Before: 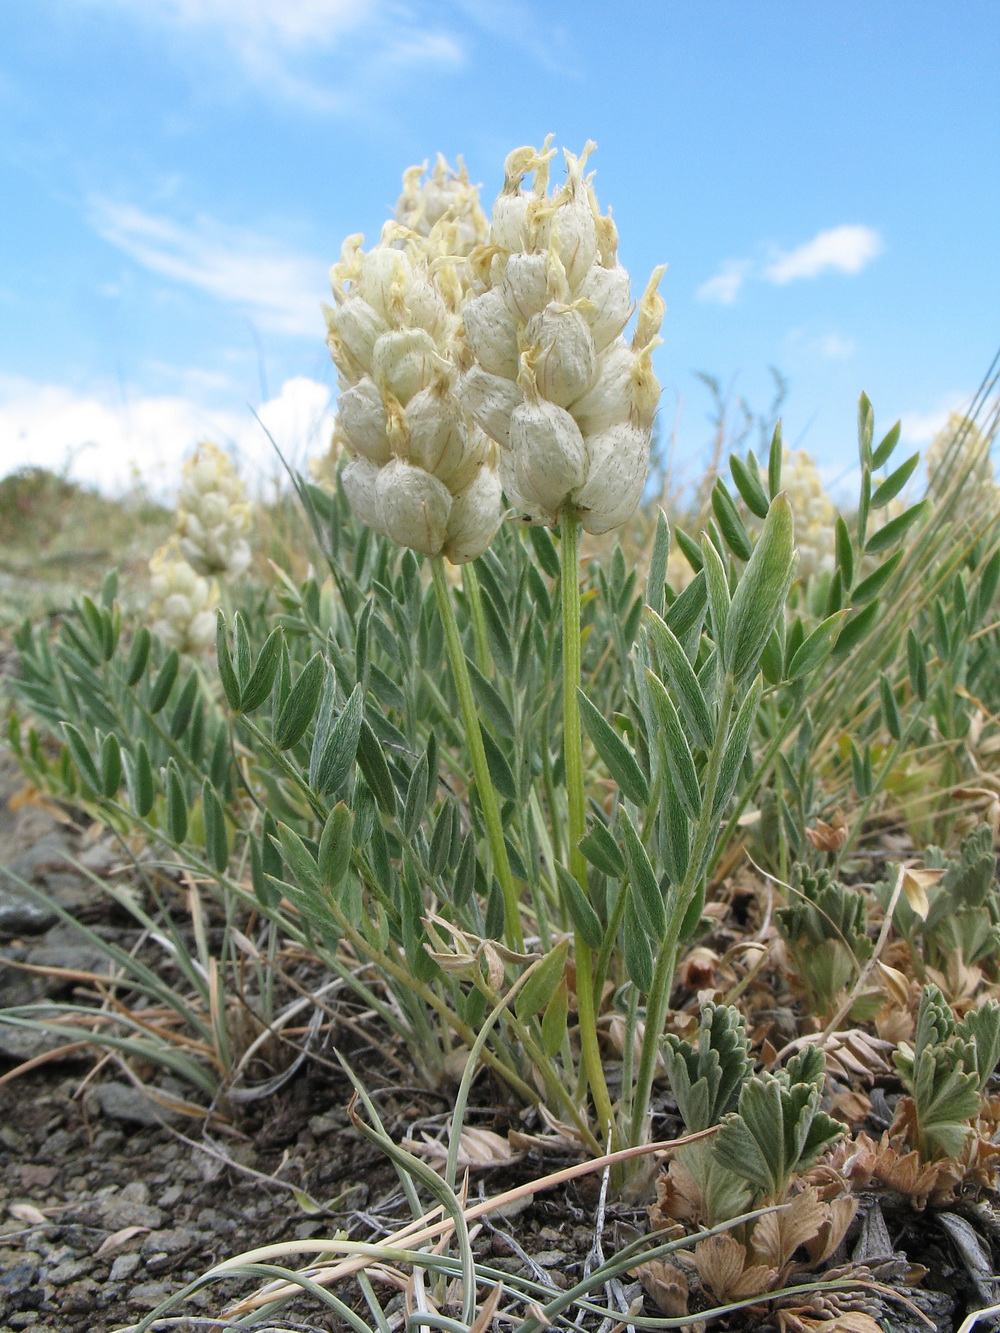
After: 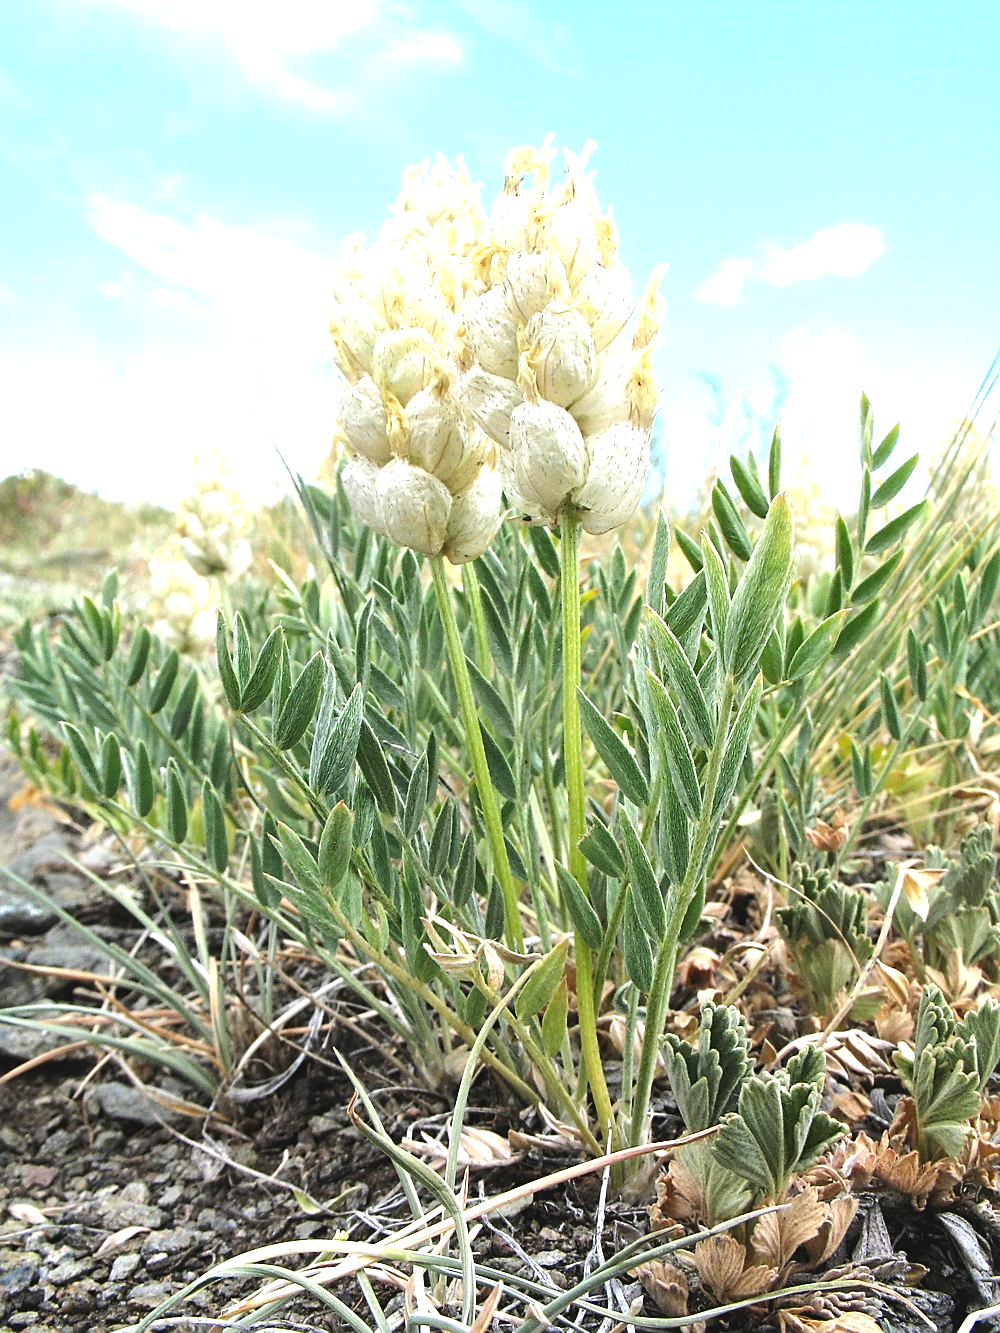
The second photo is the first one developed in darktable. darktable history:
sharpen: on, module defaults
exposure: exposure 0.694 EV, compensate exposure bias true, compensate highlight preservation false
tone equalizer: -8 EV -0.754 EV, -7 EV -0.728 EV, -6 EV -0.621 EV, -5 EV -0.398 EV, -3 EV 0.395 EV, -2 EV 0.6 EV, -1 EV 0.693 EV, +0 EV 0.723 EV, edges refinement/feathering 500, mask exposure compensation -1.57 EV, preserve details no
contrast brightness saturation: contrast -0.11
